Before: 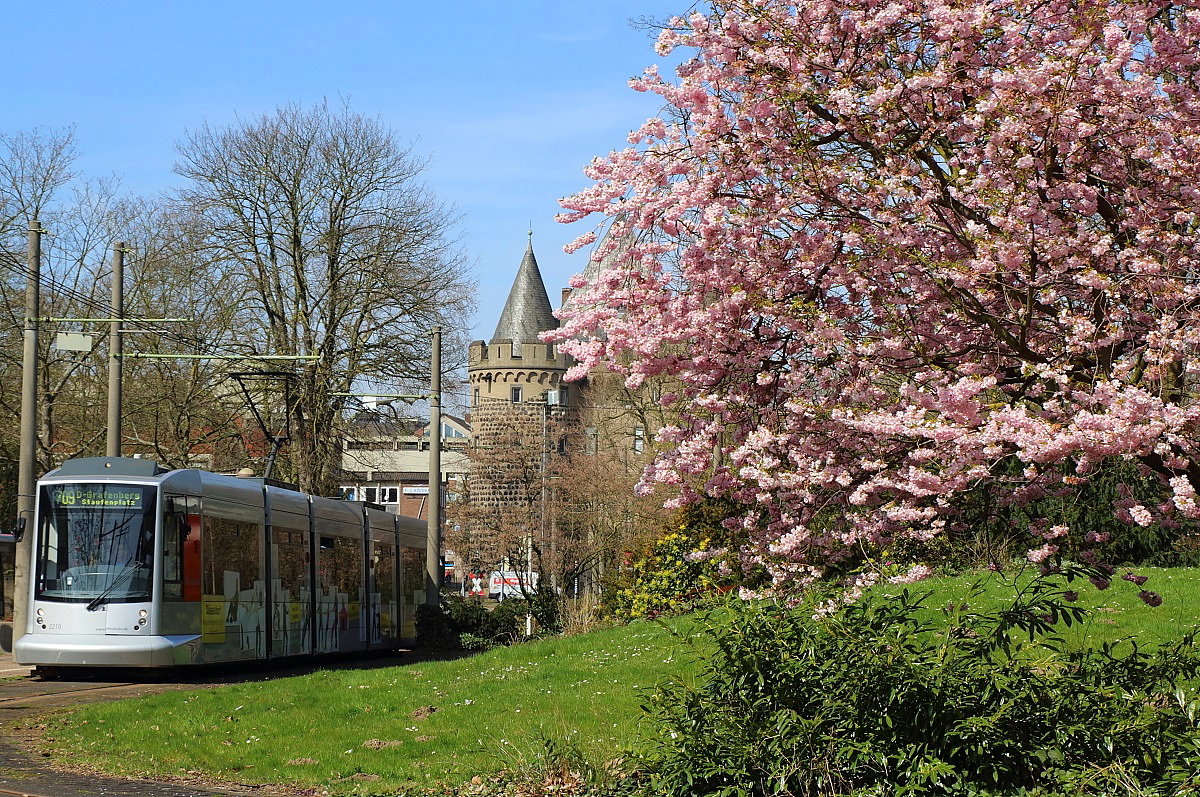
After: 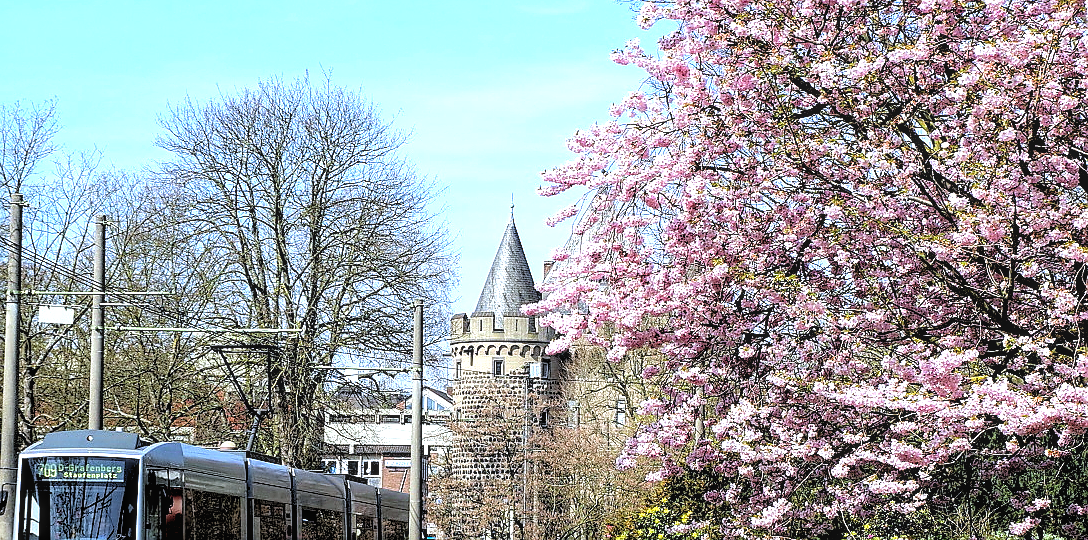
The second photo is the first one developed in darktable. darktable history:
crop: left 1.509%, top 3.452%, right 7.696%, bottom 28.452%
local contrast: on, module defaults
sharpen: radius 0.969, amount 0.604
white balance: red 0.948, green 1.02, blue 1.176
rgb levels: levels [[0.034, 0.472, 0.904], [0, 0.5, 1], [0, 0.5, 1]]
rotate and perspective: crop left 0, crop top 0
exposure: black level correction 0.001, exposure 0.955 EV, compensate exposure bias true, compensate highlight preservation false
